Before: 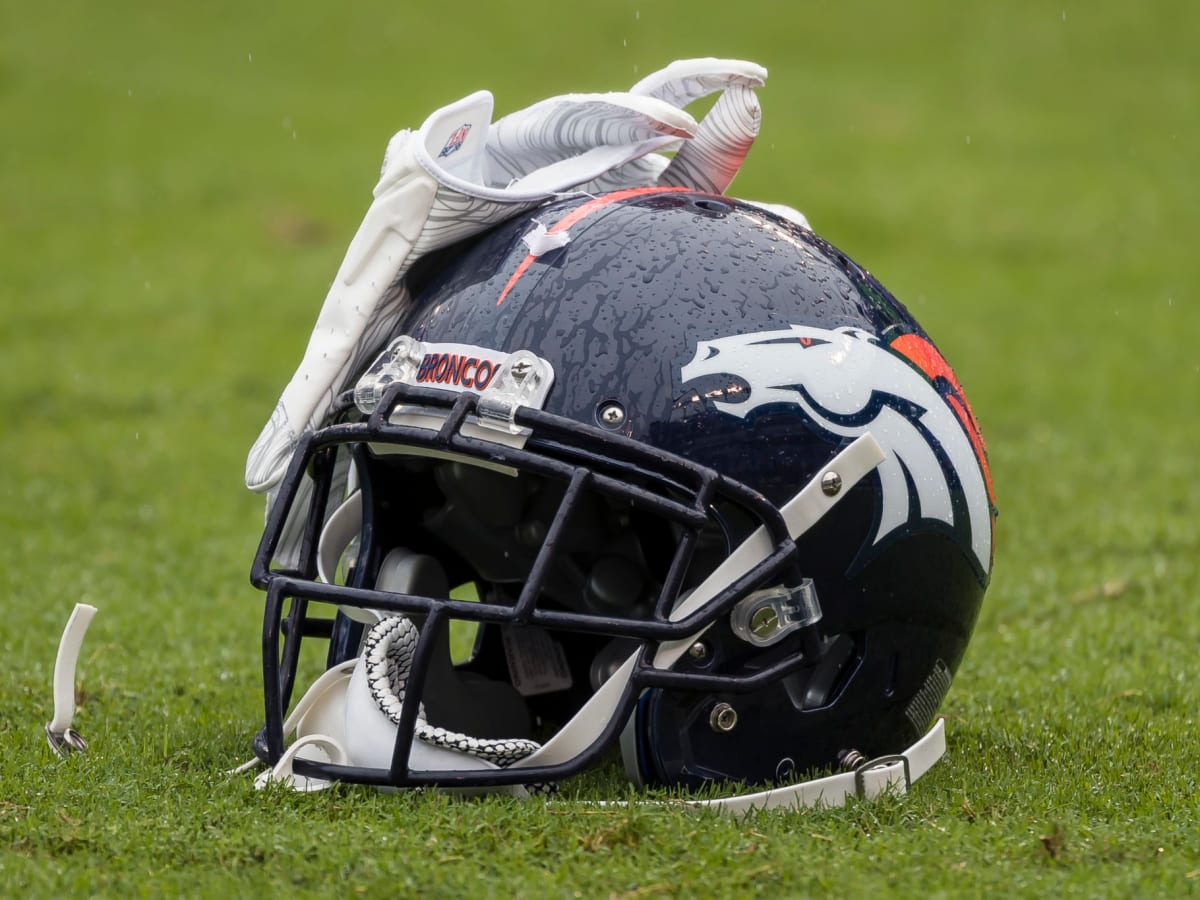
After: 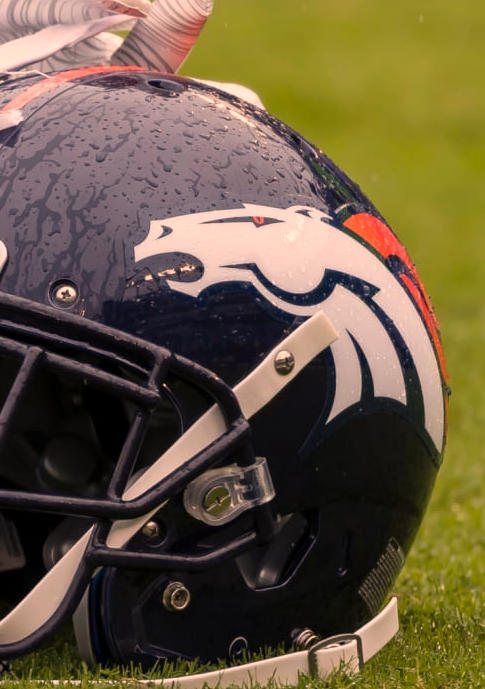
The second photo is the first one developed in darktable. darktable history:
crop: left 45.646%, top 13.53%, right 13.929%, bottom 9.898%
color correction: highlights a* 17.91, highlights b* 18.56
